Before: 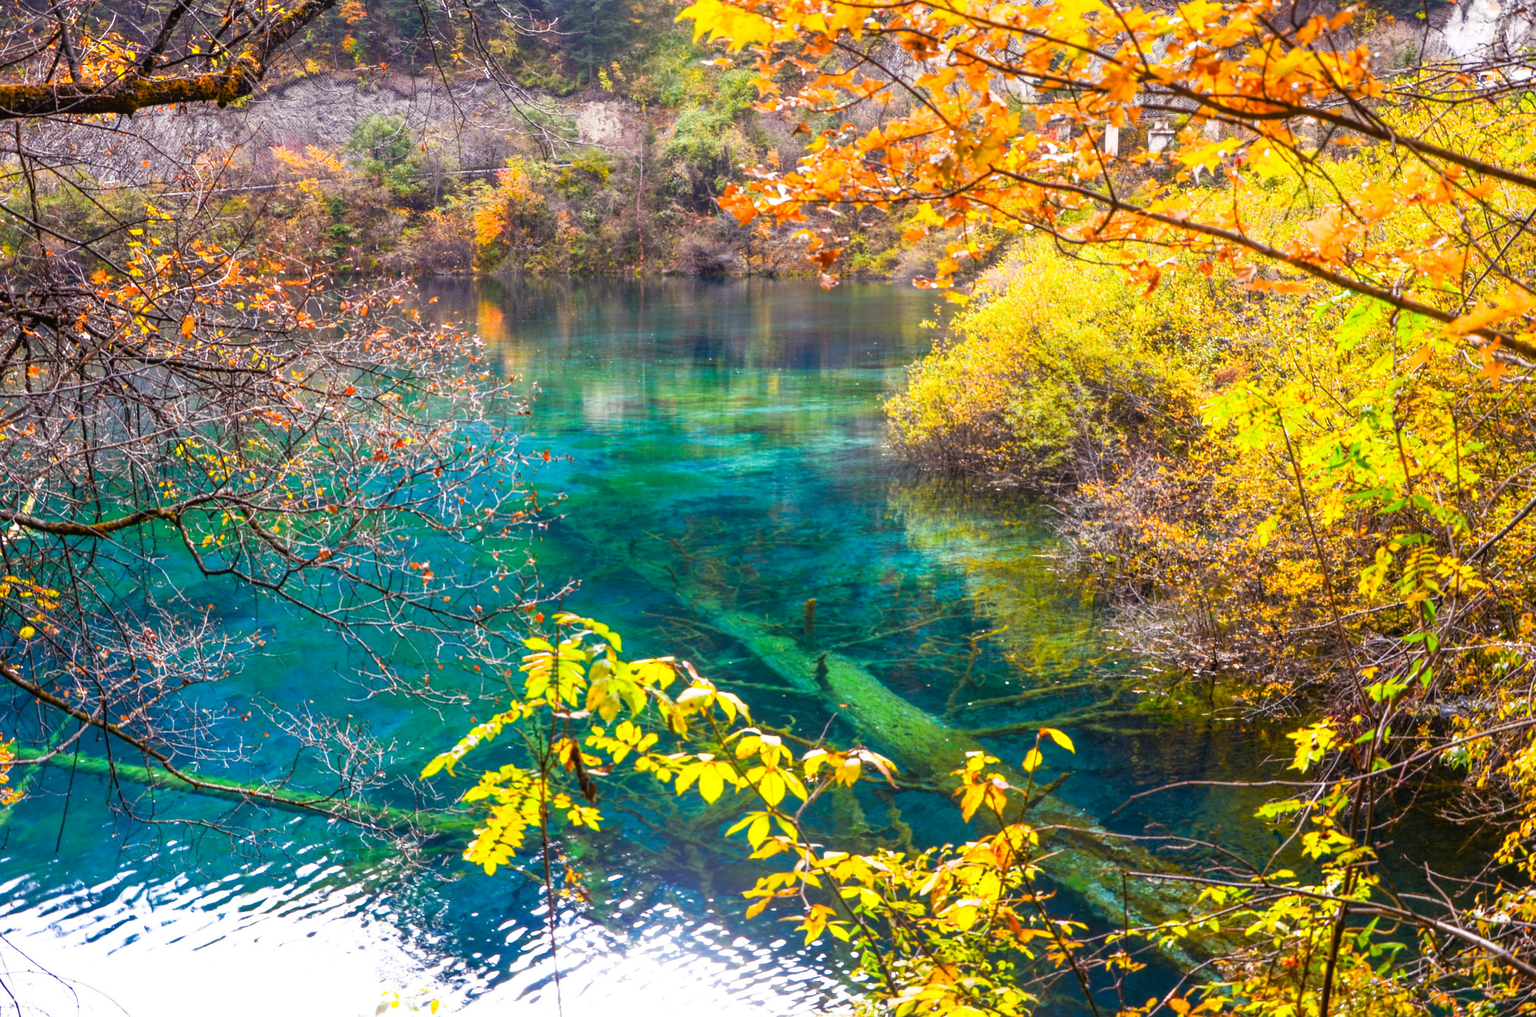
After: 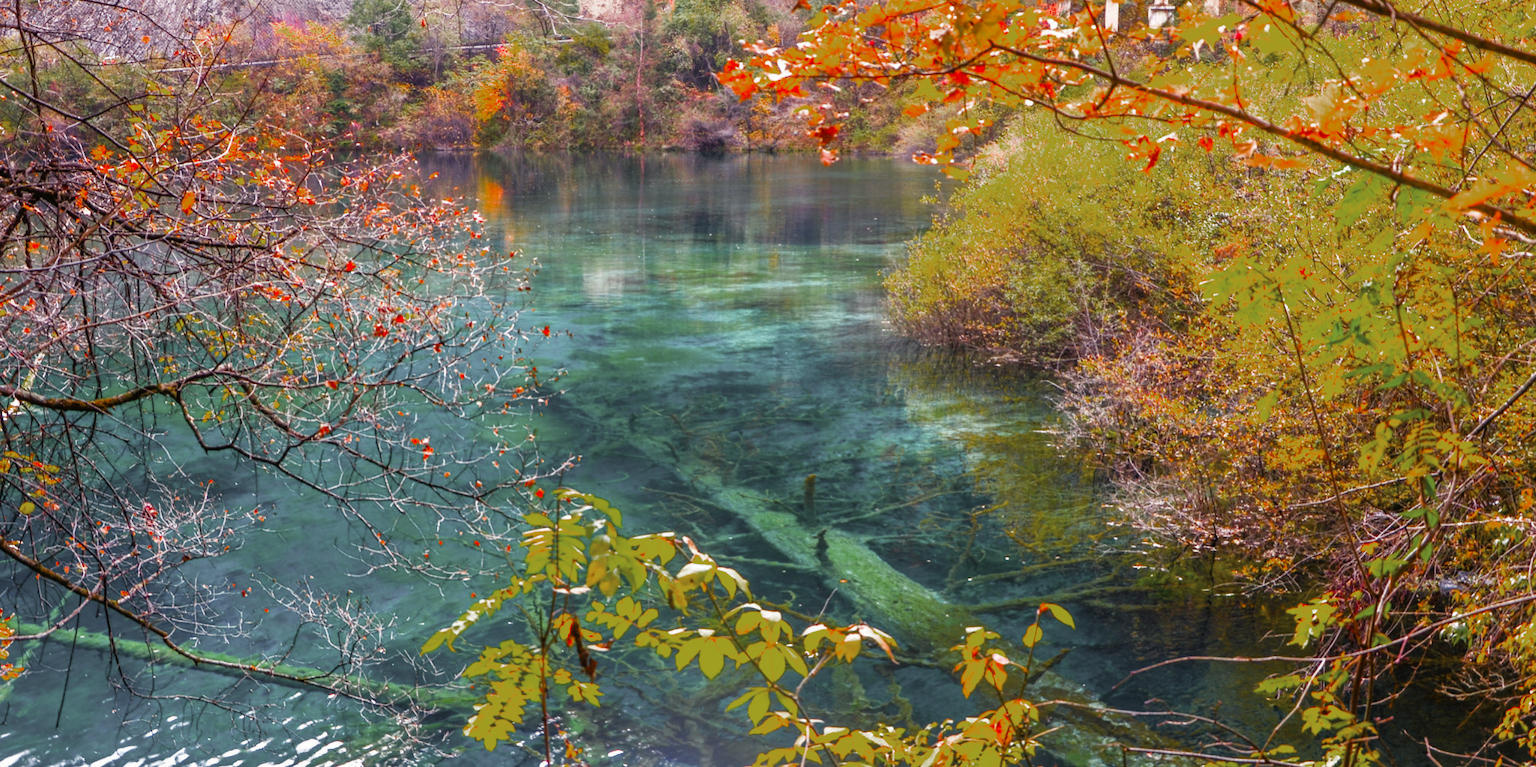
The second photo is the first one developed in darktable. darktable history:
color zones: curves: ch0 [(0, 0.48) (0.209, 0.398) (0.305, 0.332) (0.429, 0.493) (0.571, 0.5) (0.714, 0.5) (0.857, 0.5) (1, 0.48)]; ch1 [(0, 0.736) (0.143, 0.625) (0.225, 0.371) (0.429, 0.256) (0.571, 0.241) (0.714, 0.213) (0.857, 0.48) (1, 0.736)]; ch2 [(0, 0.448) (0.143, 0.498) (0.286, 0.5) (0.429, 0.5) (0.571, 0.5) (0.714, 0.5) (0.857, 0.5) (1, 0.448)]
crop and rotate: top 12.277%, bottom 12.24%
